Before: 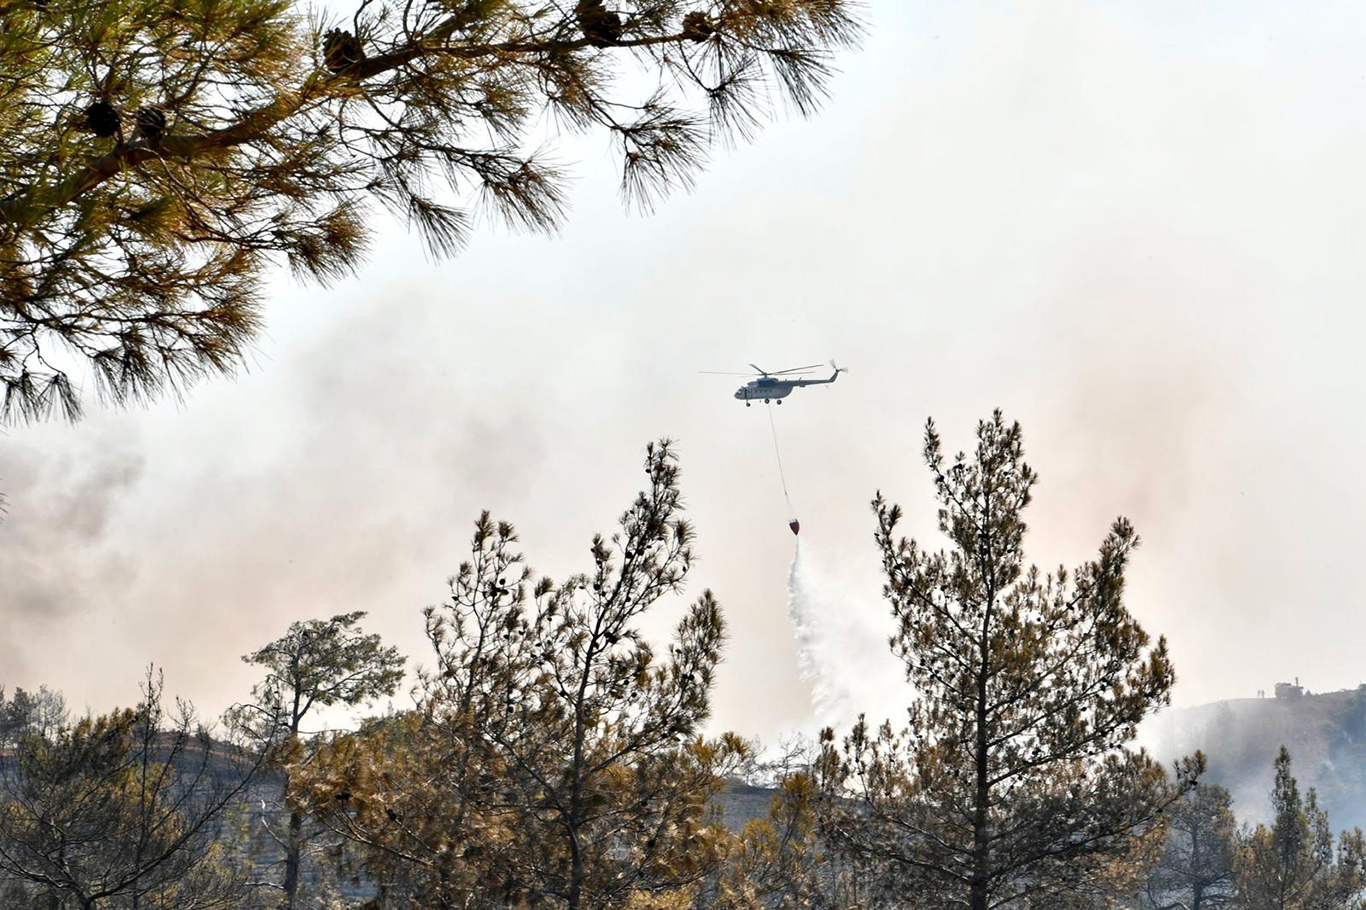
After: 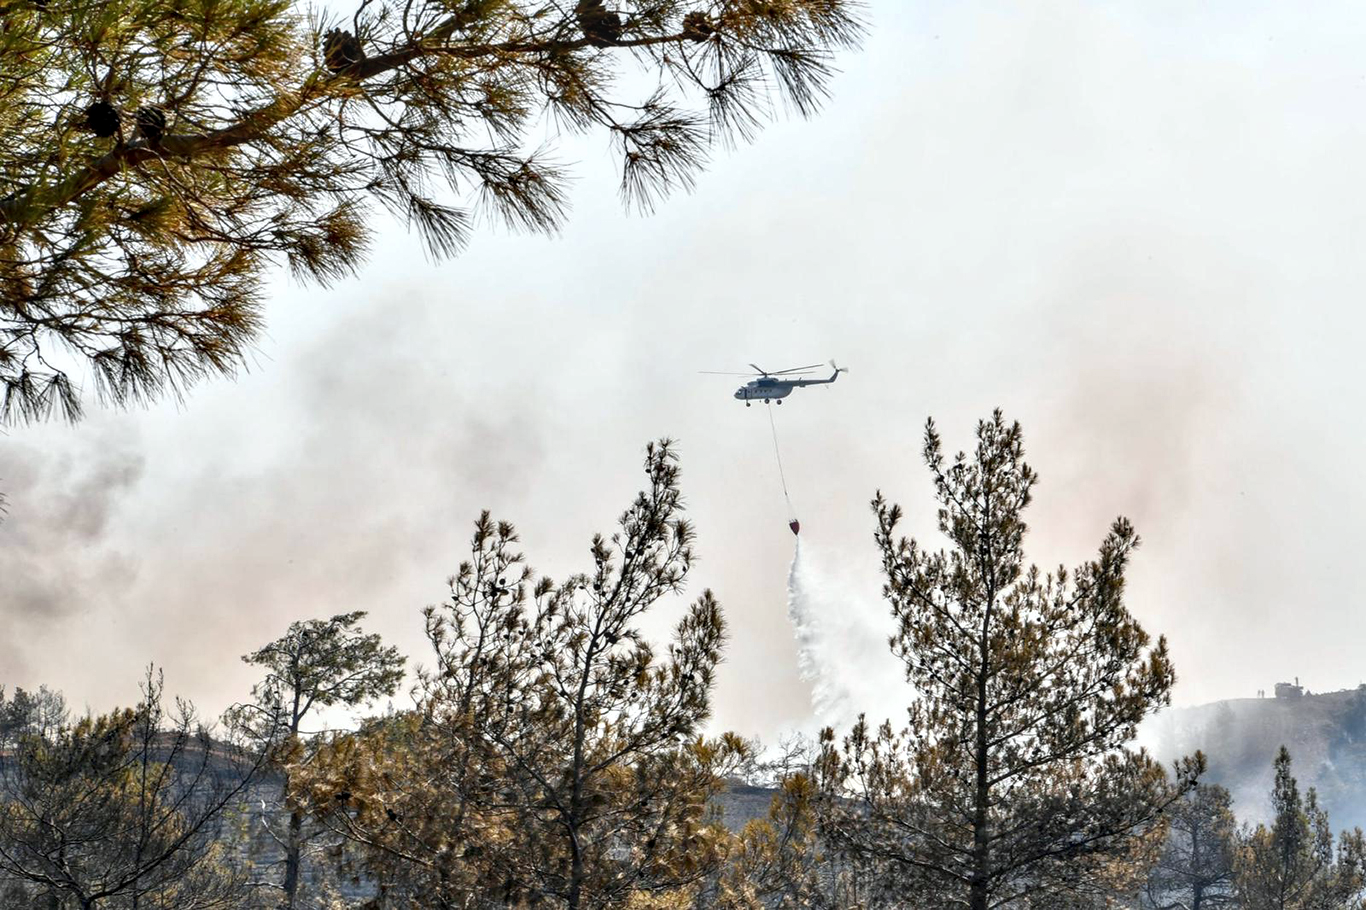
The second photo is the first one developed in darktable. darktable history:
local contrast: detail 130%
white balance: red 0.986, blue 1.01
